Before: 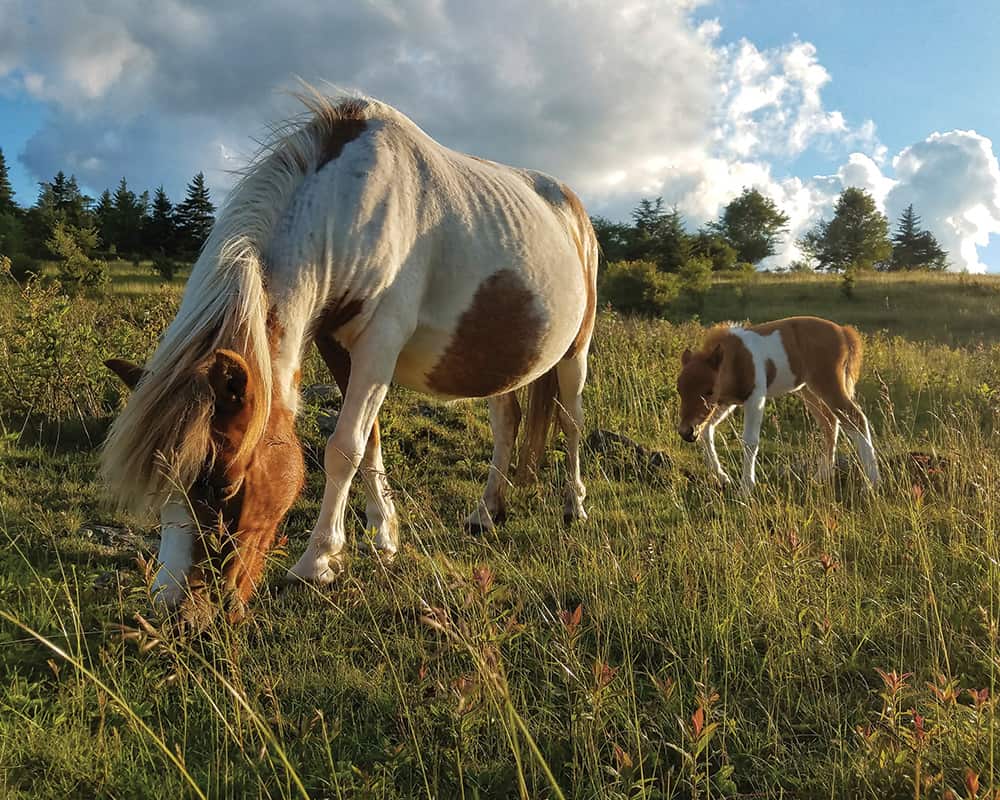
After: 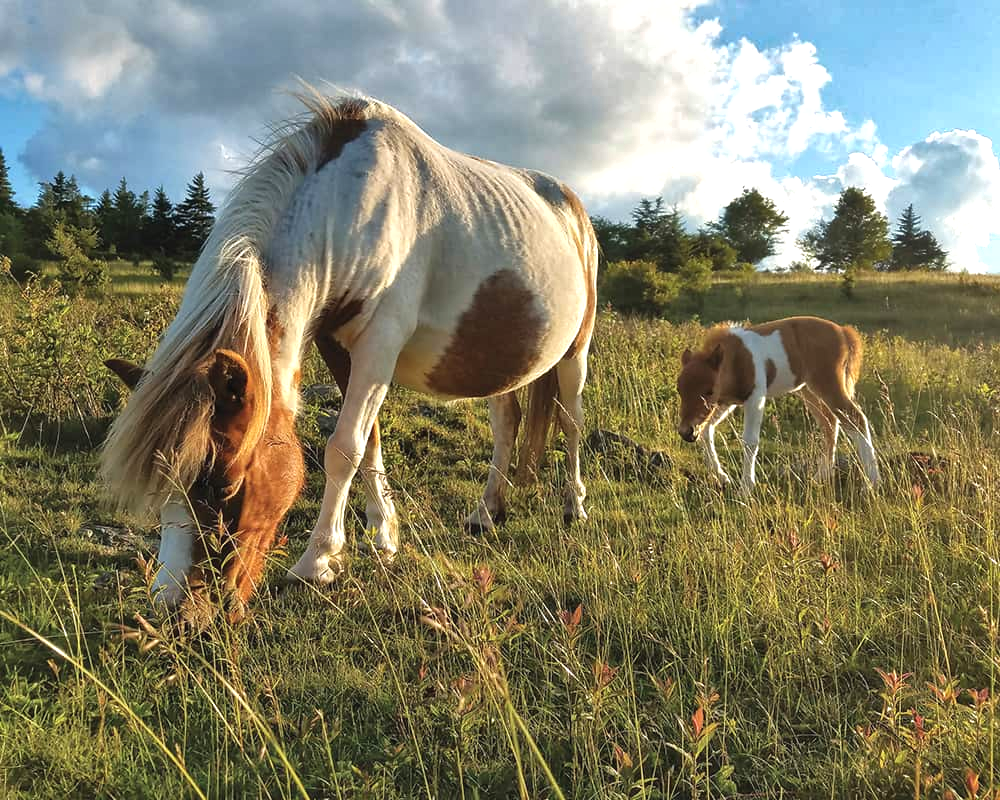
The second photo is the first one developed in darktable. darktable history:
shadows and highlights: low approximation 0.01, soften with gaussian
exposure: black level correction -0.002, exposure 0.541 EV, compensate exposure bias true, compensate highlight preservation false
